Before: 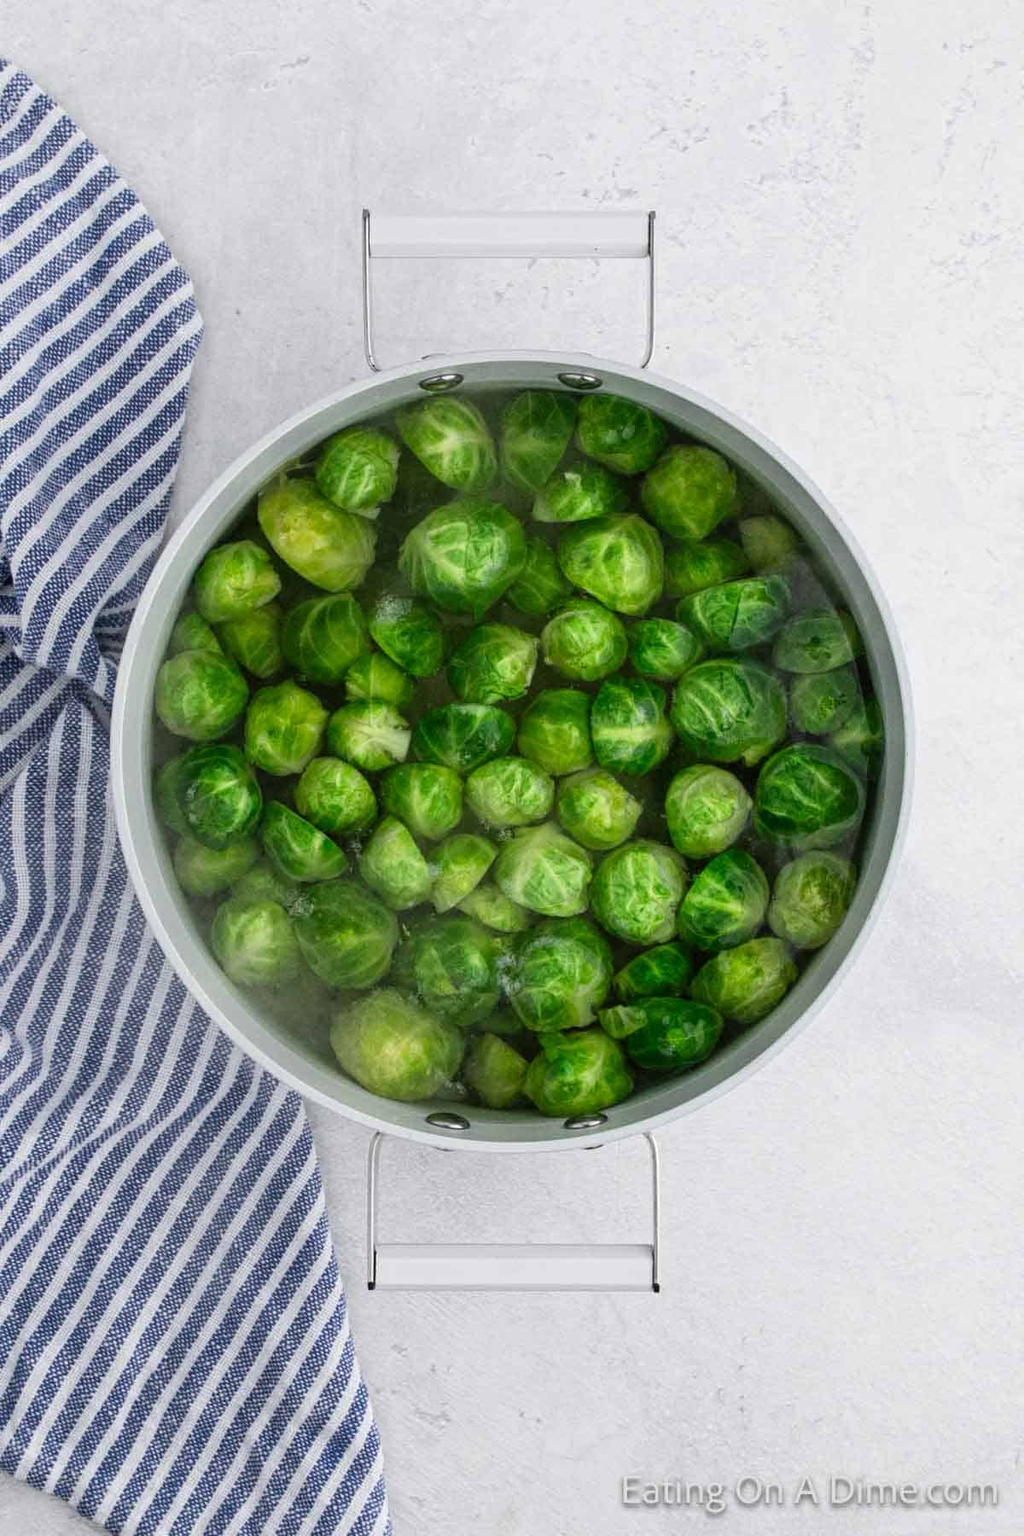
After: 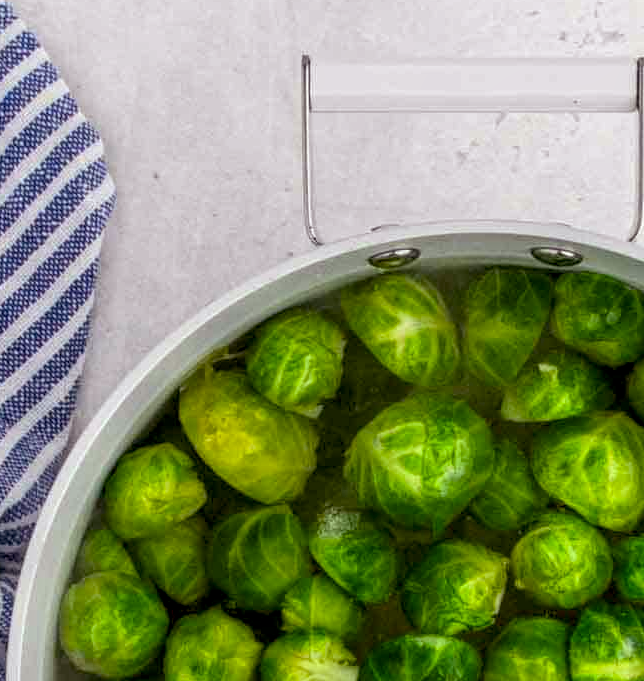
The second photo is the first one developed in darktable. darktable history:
crop: left 10.301%, top 10.607%, right 35.995%, bottom 51.555%
color balance rgb: shadows lift › chroma 1.86%, shadows lift › hue 262.11°, power › chroma 1.035%, power › hue 27.72°, global offset › luminance -0.474%, perceptual saturation grading › global saturation 25.536%, global vibrance 20%
local contrast: on, module defaults
